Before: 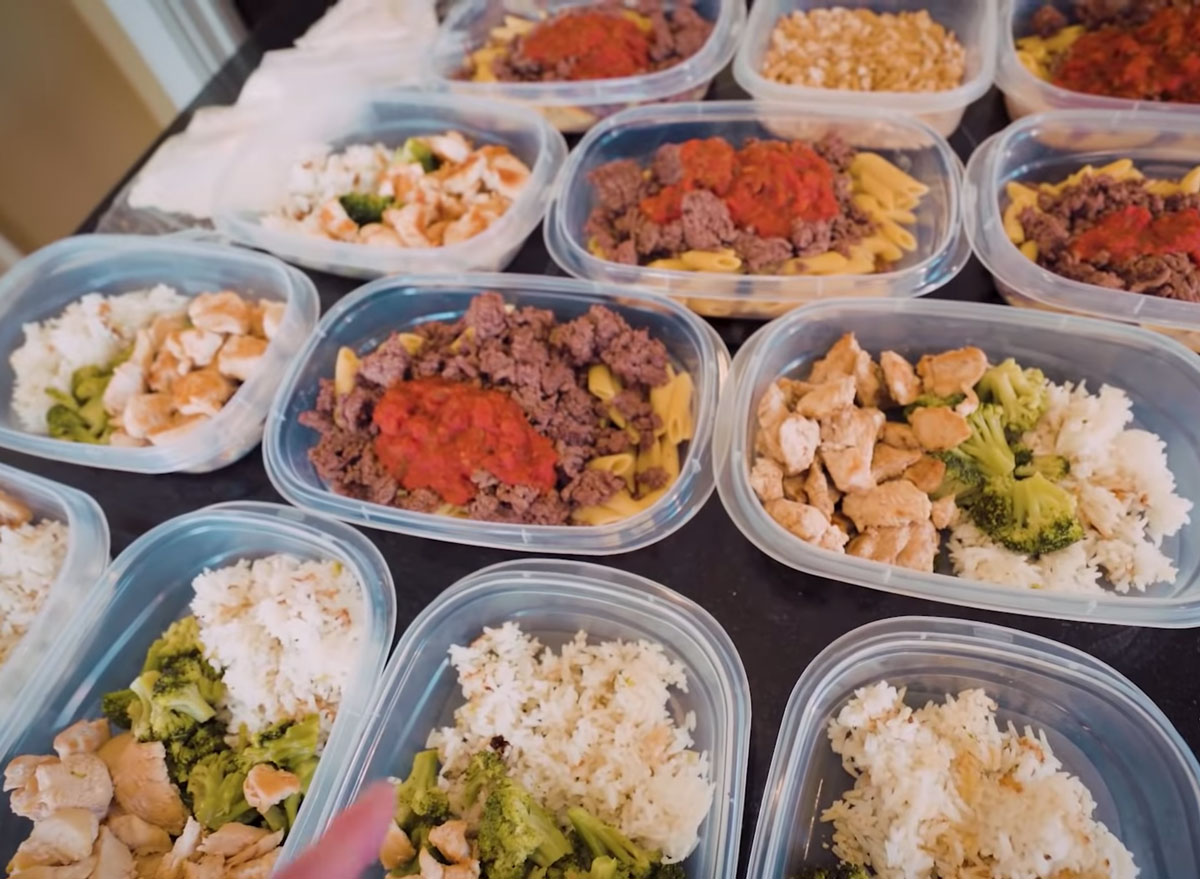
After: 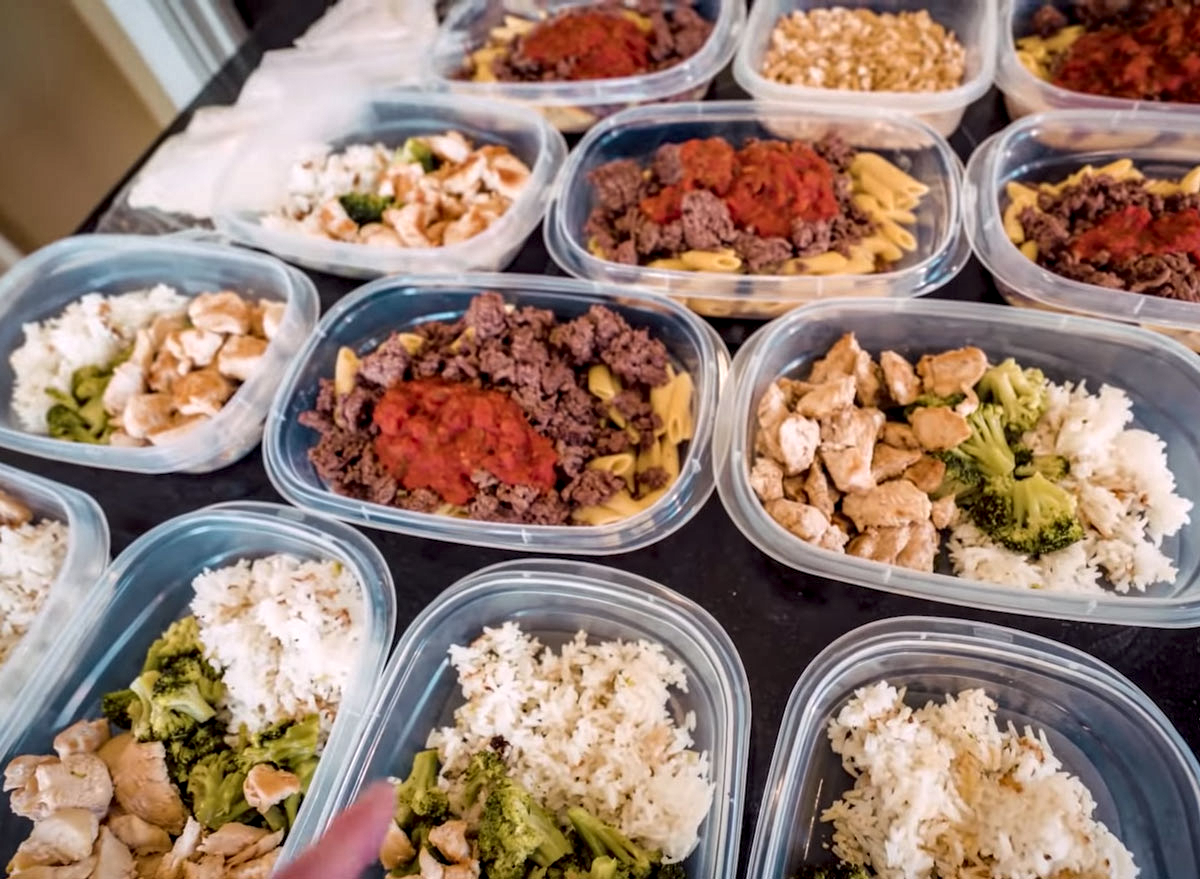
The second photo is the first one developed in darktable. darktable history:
local contrast: highlights 1%, shadows 3%, detail 182%
